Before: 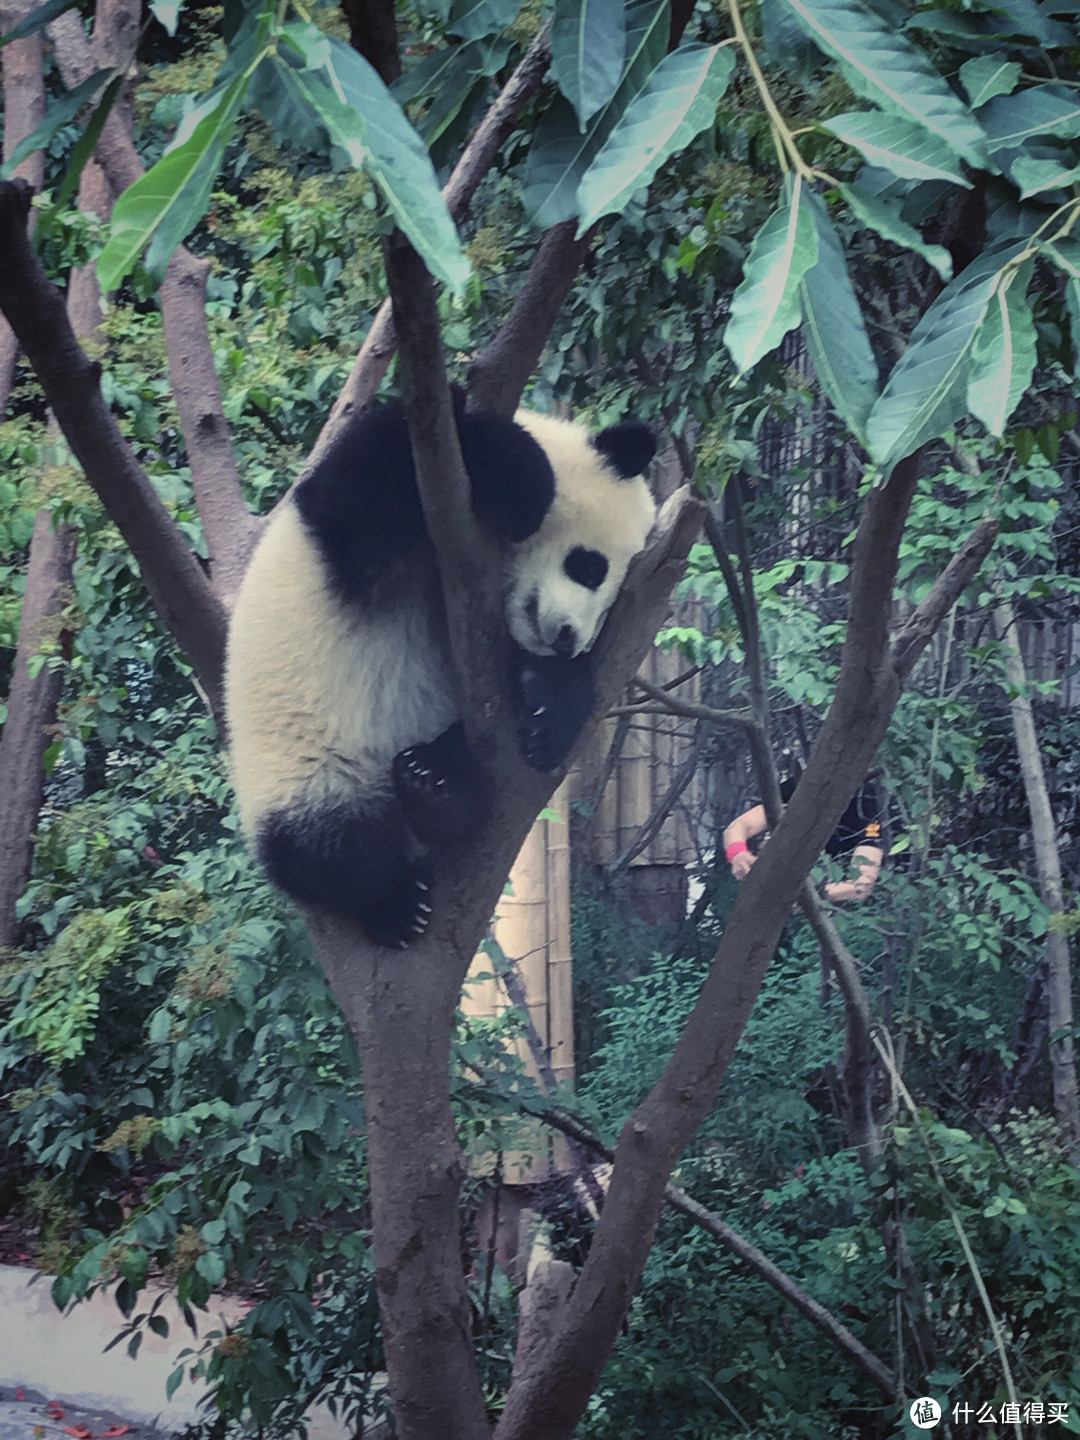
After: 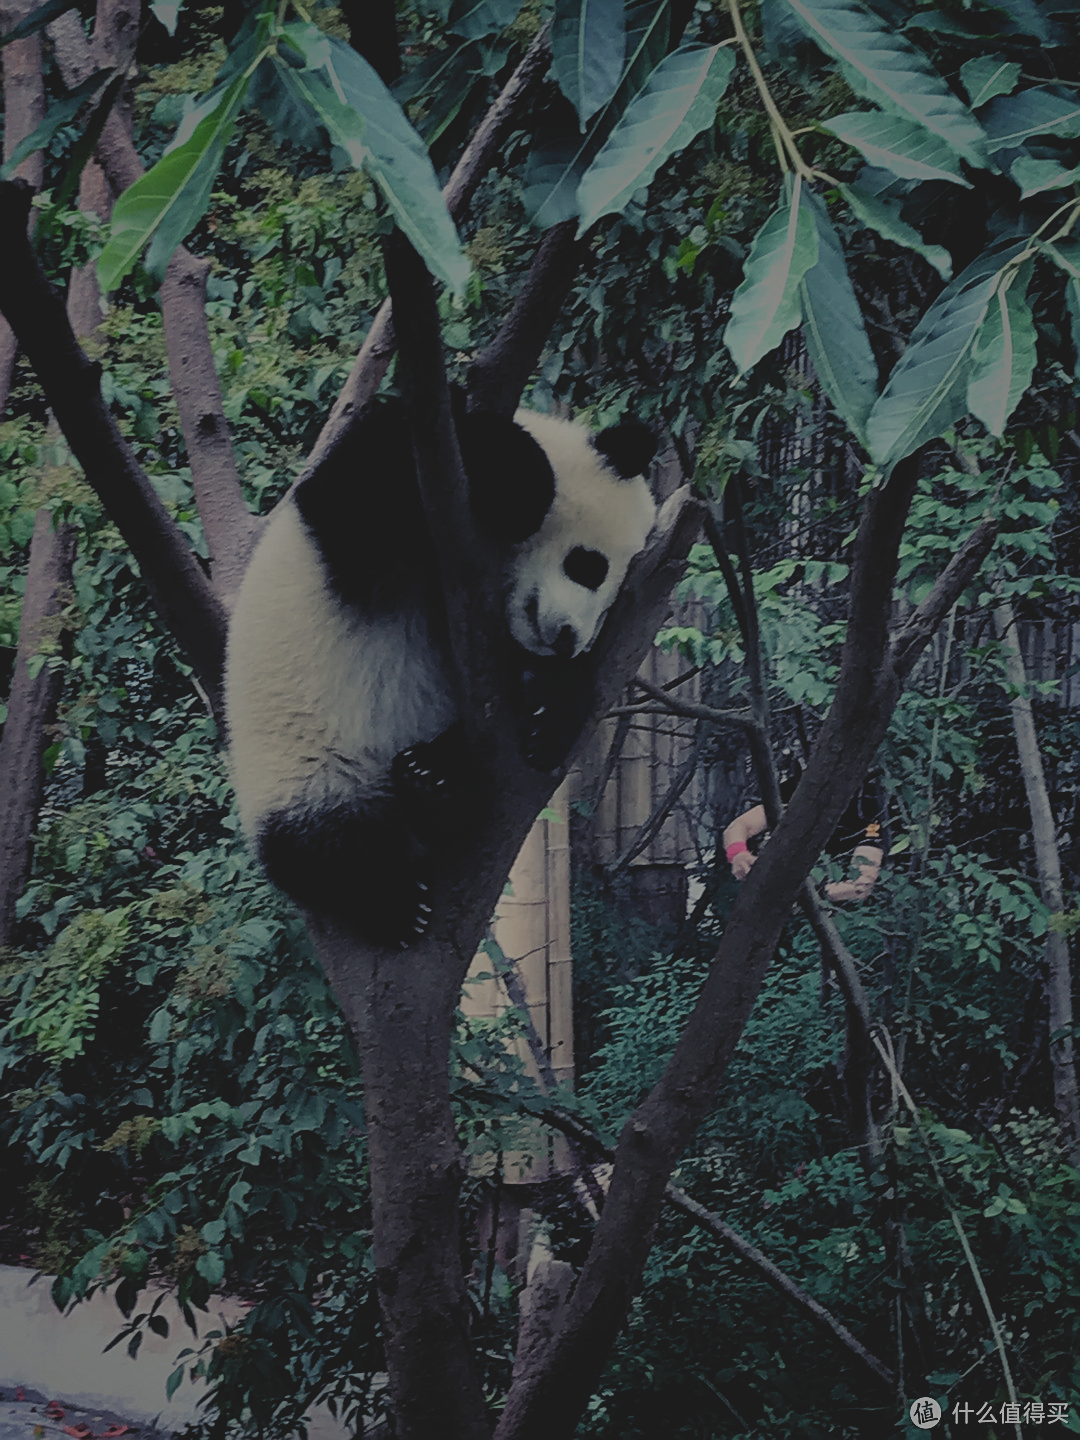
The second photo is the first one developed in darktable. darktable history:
sharpen: on, module defaults
exposure: exposure -1.435 EV, compensate exposure bias true, compensate highlight preservation false
contrast brightness saturation: contrast -0.162, brightness 0.046, saturation -0.124
filmic rgb: black relative exposure -6.05 EV, white relative exposure 6.94 EV, hardness 2.26, add noise in highlights 0.002, preserve chrominance no, color science v3 (2019), use custom middle-gray values true, contrast in highlights soft
